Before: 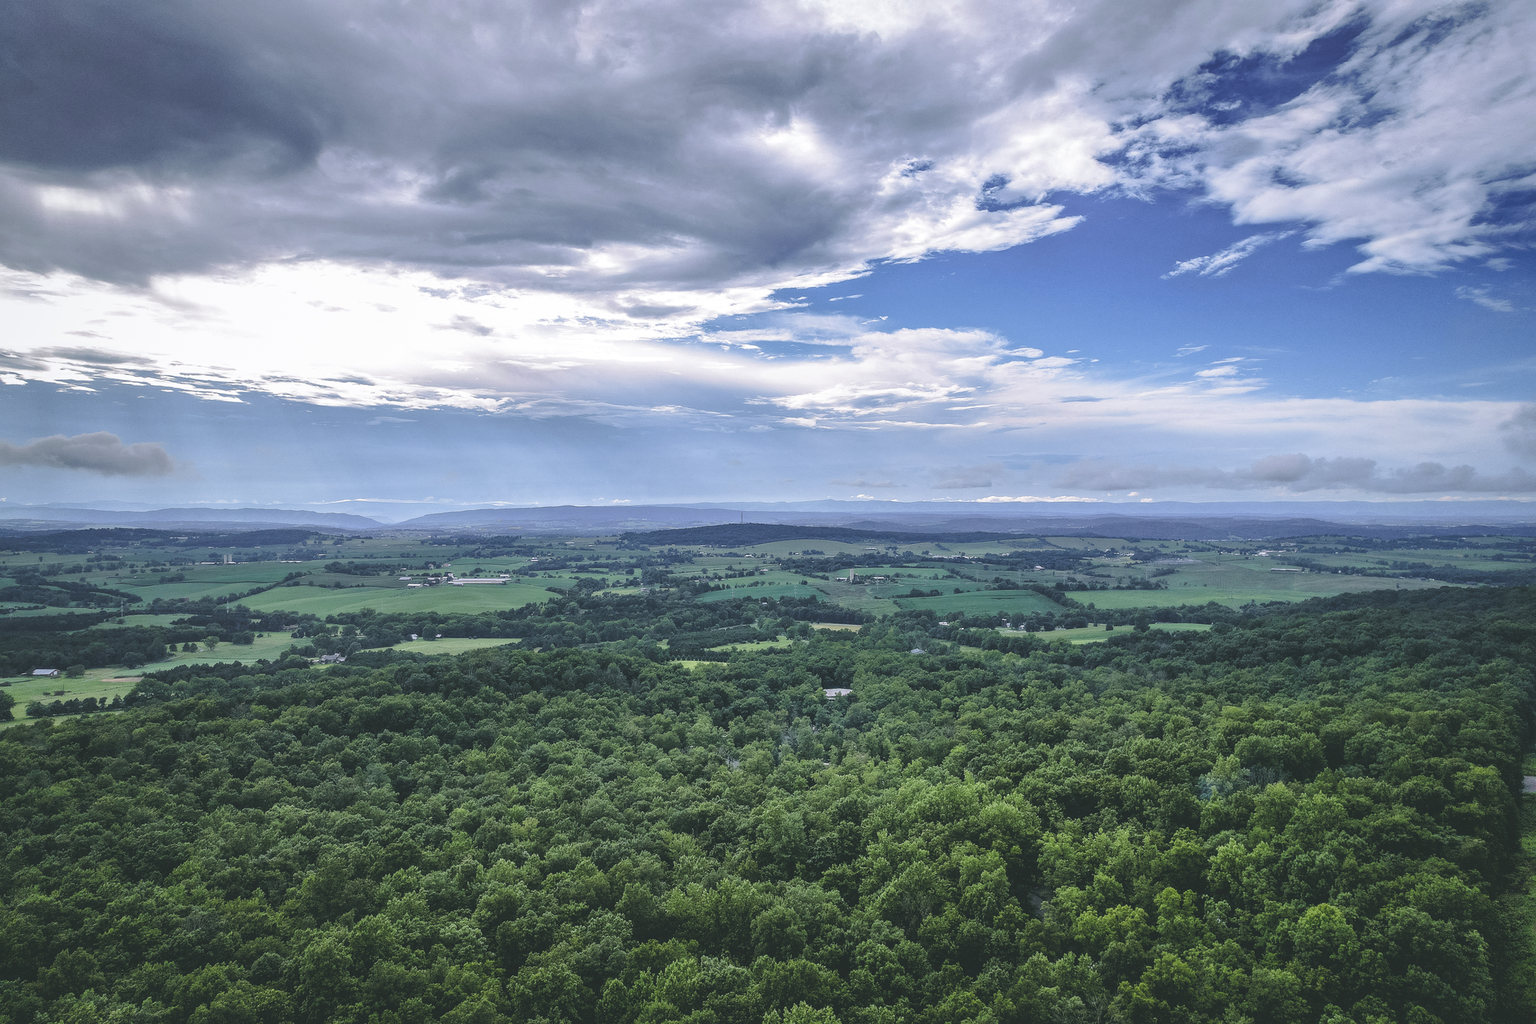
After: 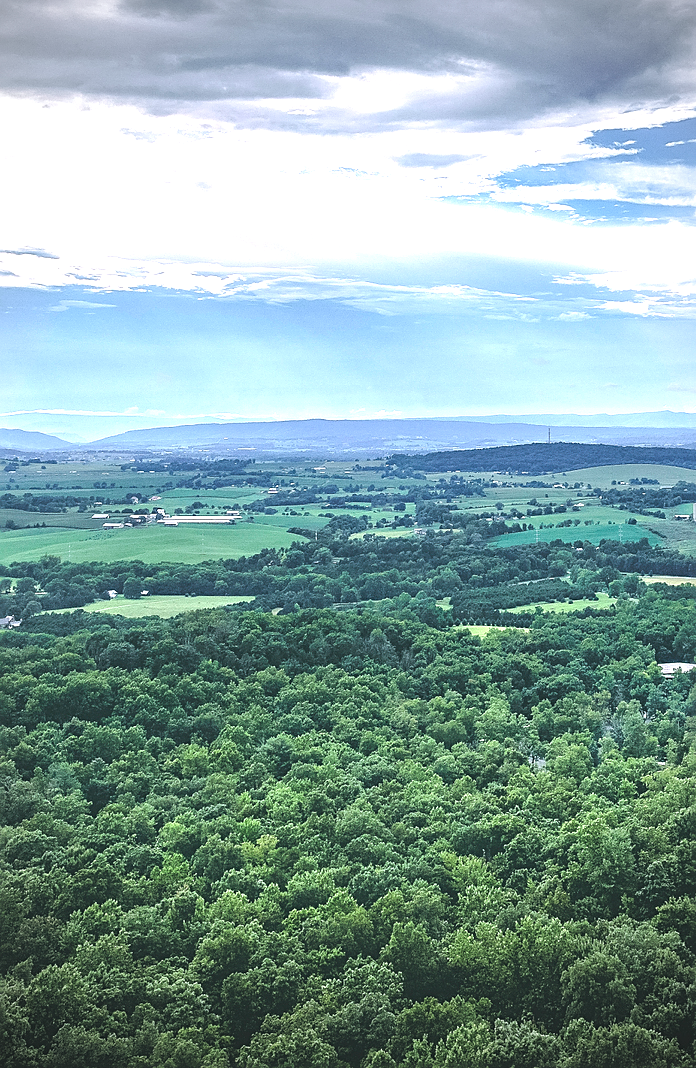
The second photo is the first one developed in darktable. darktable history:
sharpen: on, module defaults
exposure: black level correction 0.001, exposure 0.957 EV, compensate highlight preservation false
crop and rotate: left 21.526%, top 18.714%, right 44.488%, bottom 3.006%
vignetting: fall-off start 67.14%, width/height ratio 1.006, unbound false
